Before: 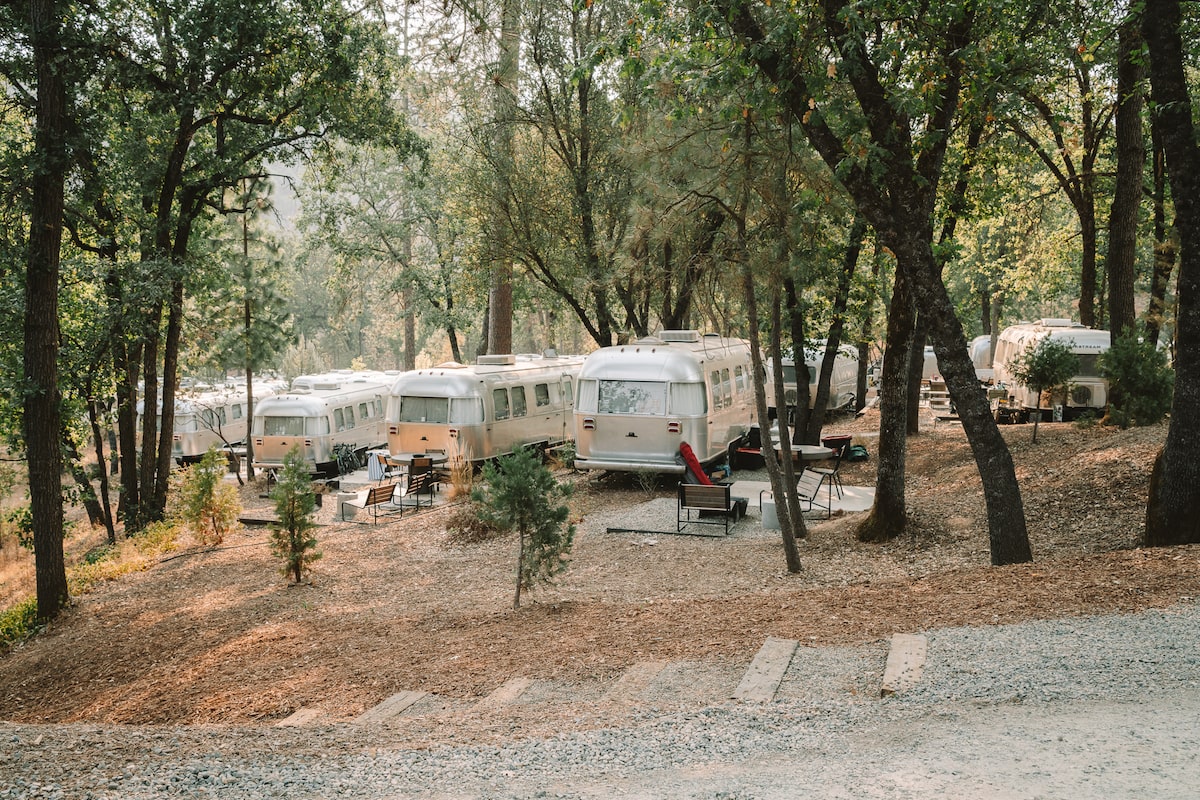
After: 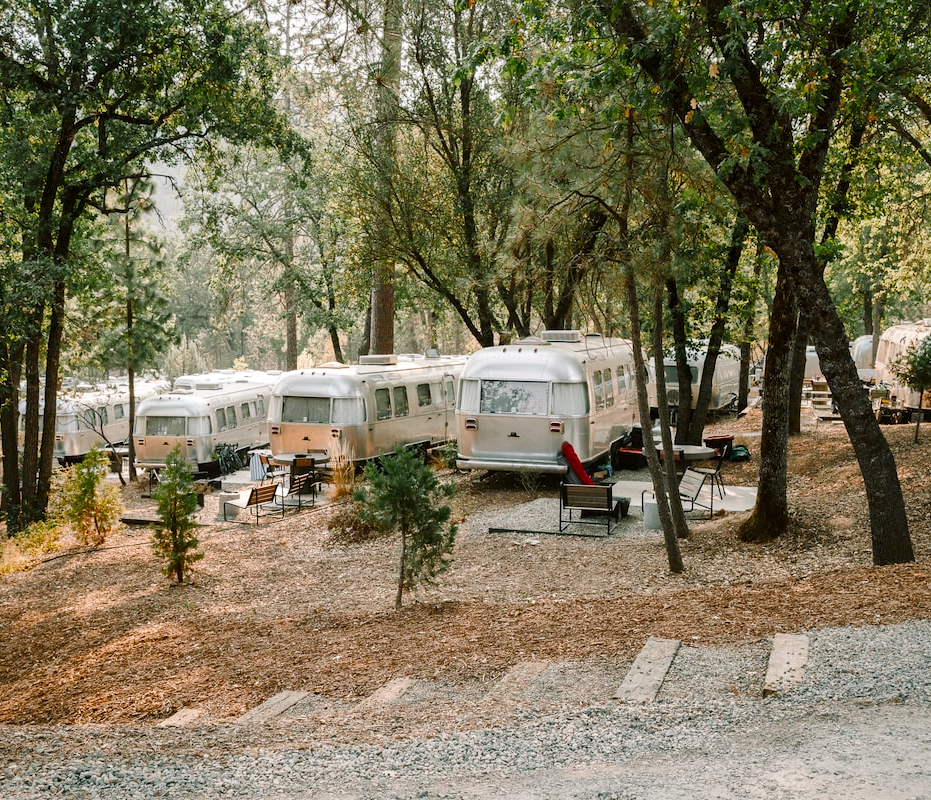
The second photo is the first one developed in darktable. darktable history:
color balance rgb: perceptual saturation grading › global saturation 0.982%, perceptual saturation grading › highlights -18.047%, perceptual saturation grading › mid-tones 32.493%, perceptual saturation grading › shadows 50.298%
exposure: exposure -0.111 EV, compensate highlight preservation false
local contrast: mode bilateral grid, contrast 21, coarseness 51, detail 158%, midtone range 0.2
crop: left 9.9%, right 12.485%
